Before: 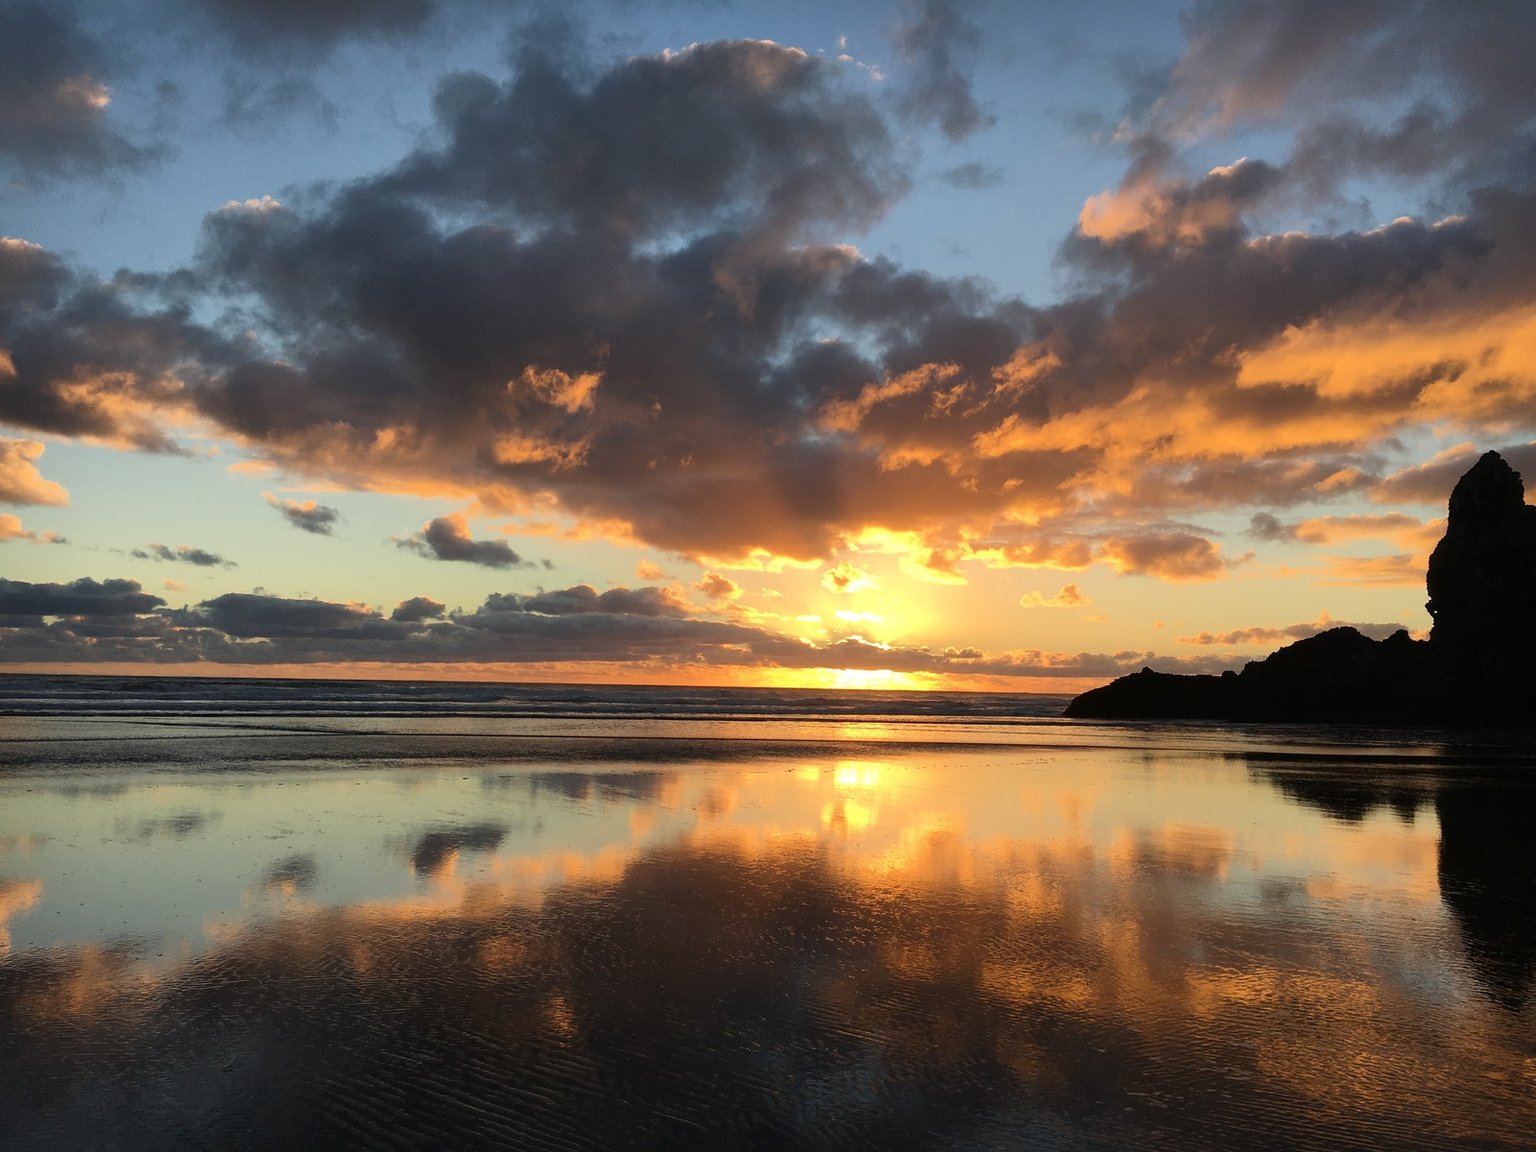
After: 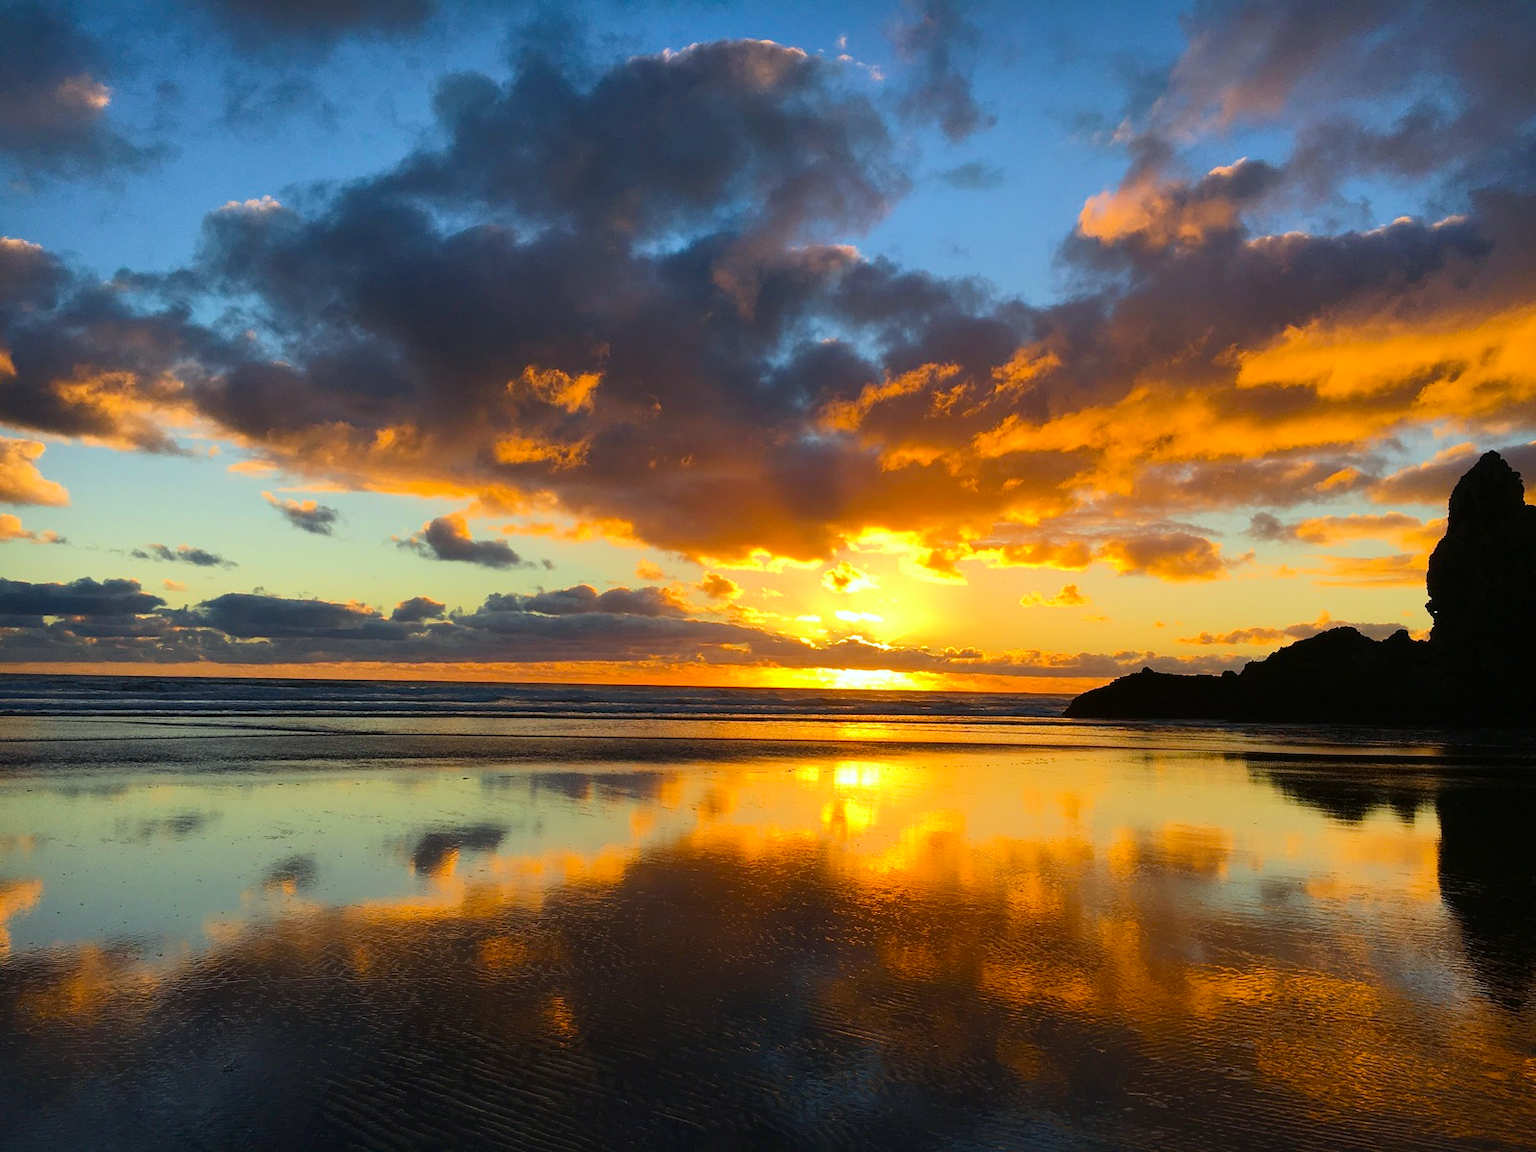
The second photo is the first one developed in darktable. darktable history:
contrast brightness saturation: contrast 0.04, saturation 0.16
white balance: red 0.974, blue 1.044
velvia: strength 32%, mid-tones bias 0.2
